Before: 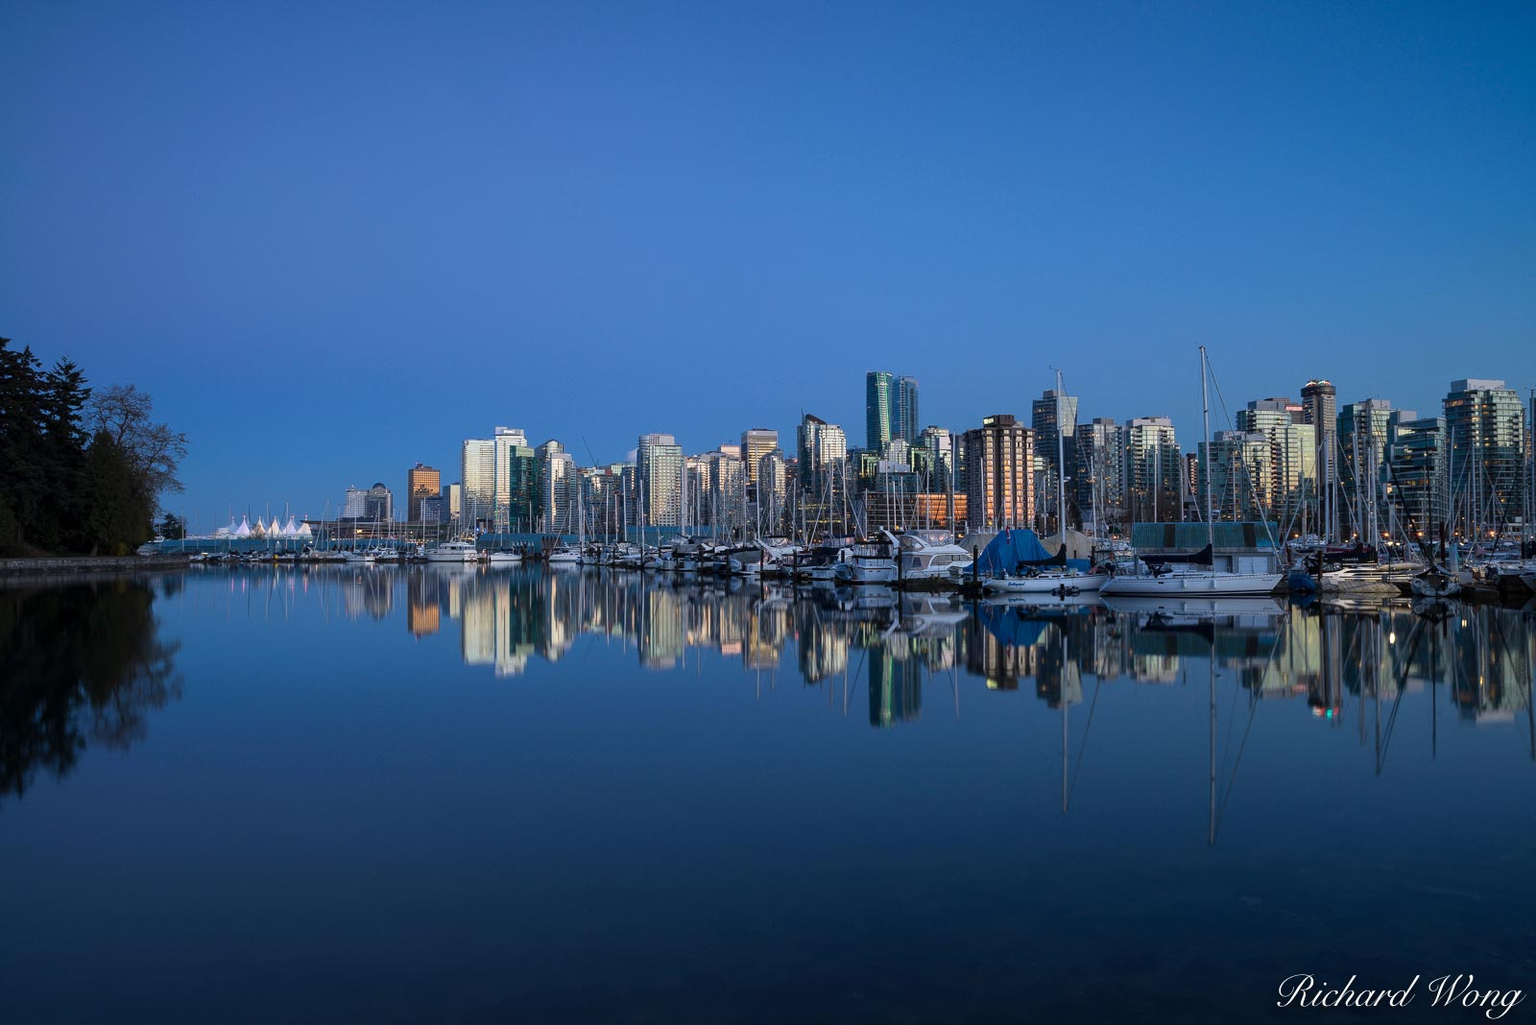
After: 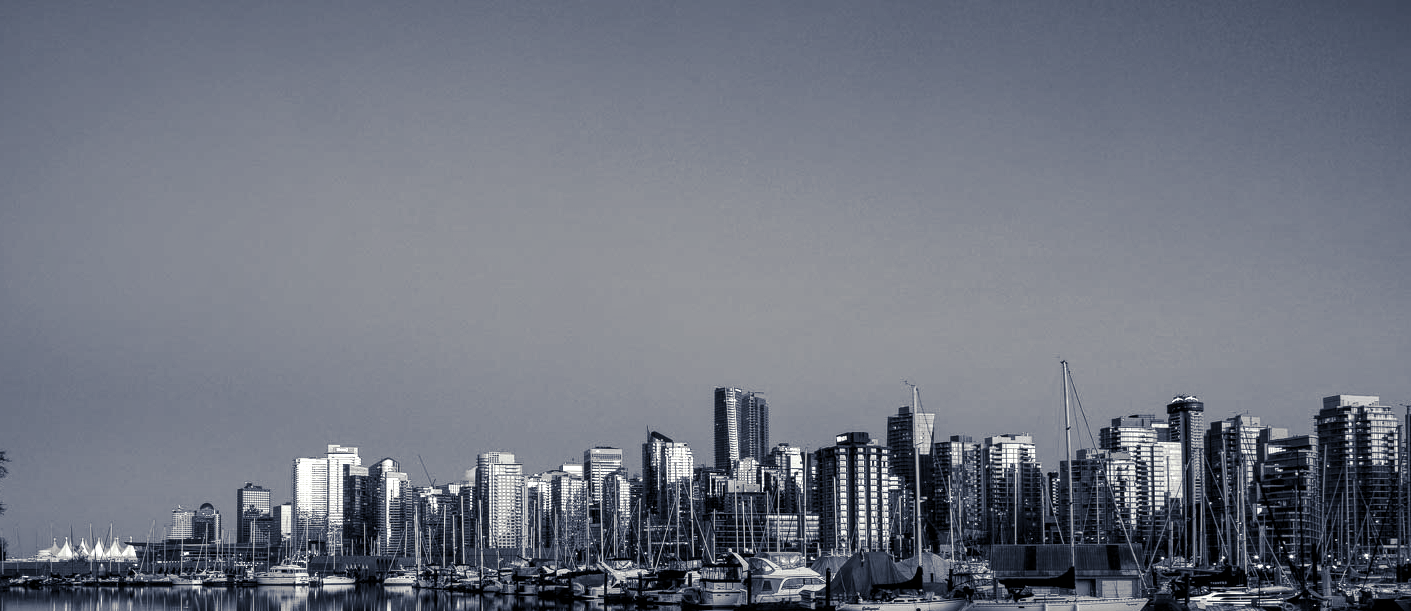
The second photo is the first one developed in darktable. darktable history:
local contrast: detail 130%
crop and rotate: left 11.812%, bottom 42.776%
monochrome: on, module defaults
tone equalizer: -8 EV -0.75 EV, -7 EV -0.7 EV, -6 EV -0.6 EV, -5 EV -0.4 EV, -3 EV 0.4 EV, -2 EV 0.6 EV, -1 EV 0.7 EV, +0 EV 0.75 EV, edges refinement/feathering 500, mask exposure compensation -1.57 EV, preserve details no
split-toning: shadows › hue 230.4°
